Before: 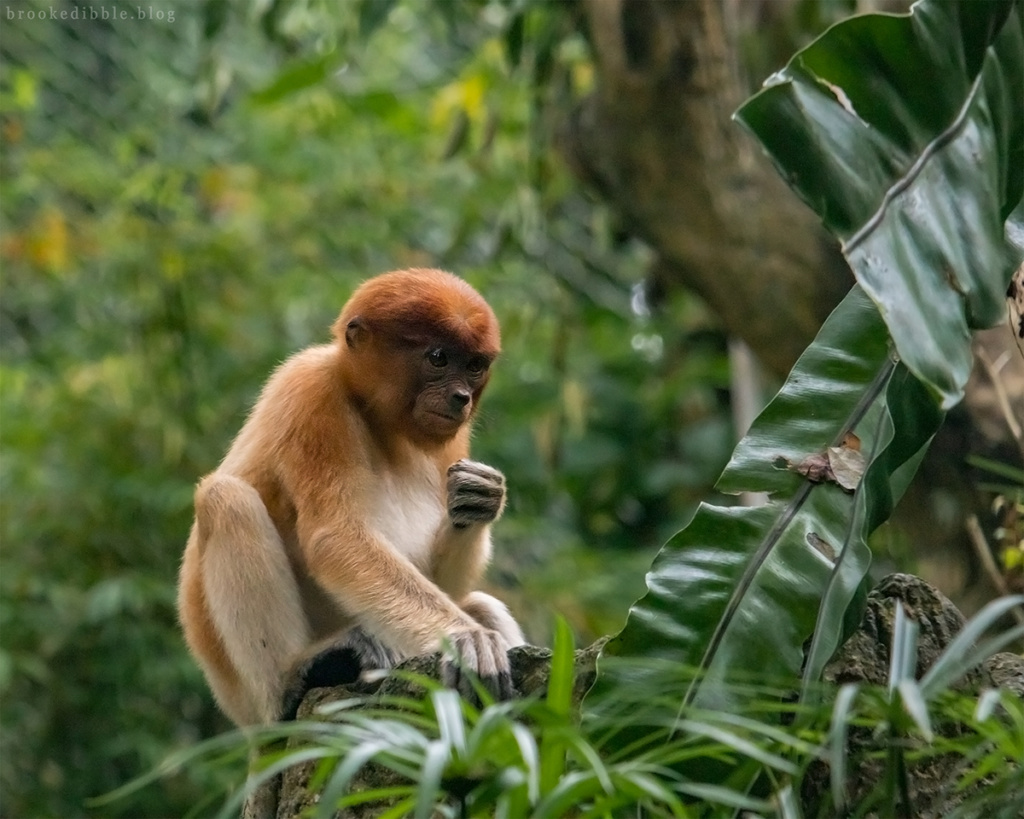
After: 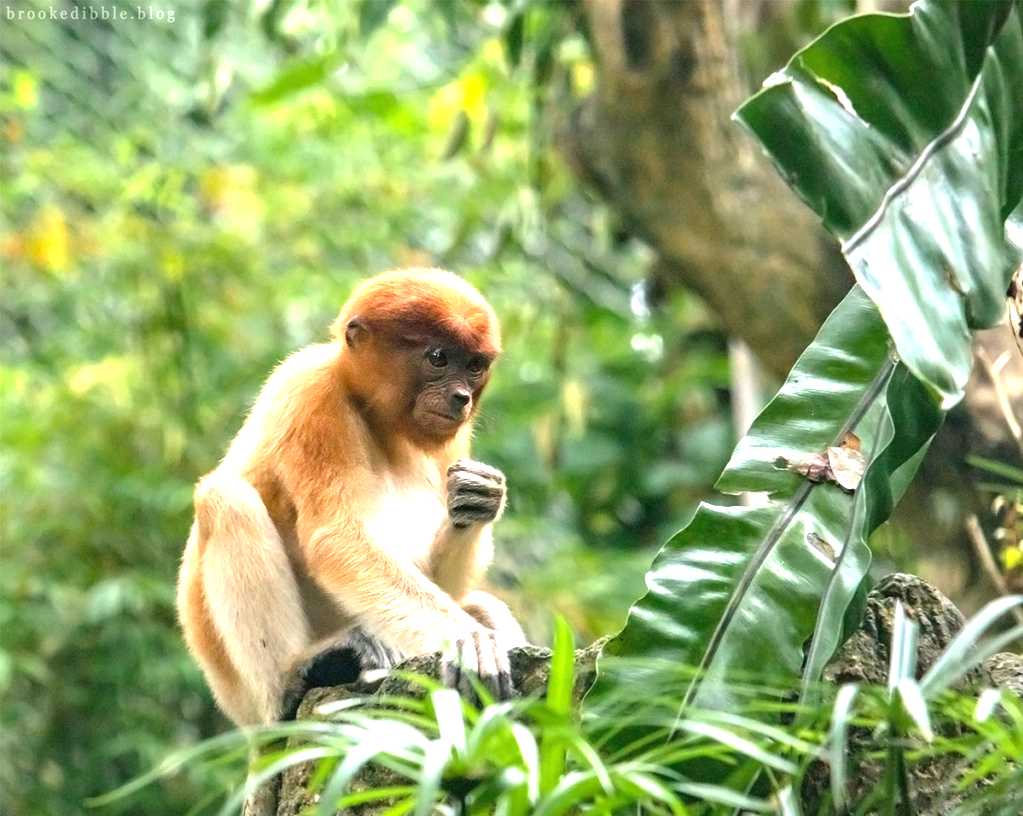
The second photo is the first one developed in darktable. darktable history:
exposure: black level correction 0, exposure 1.45 EV, compensate exposure bias true, compensate highlight preservation false
crop: top 0.05%, bottom 0.098%
